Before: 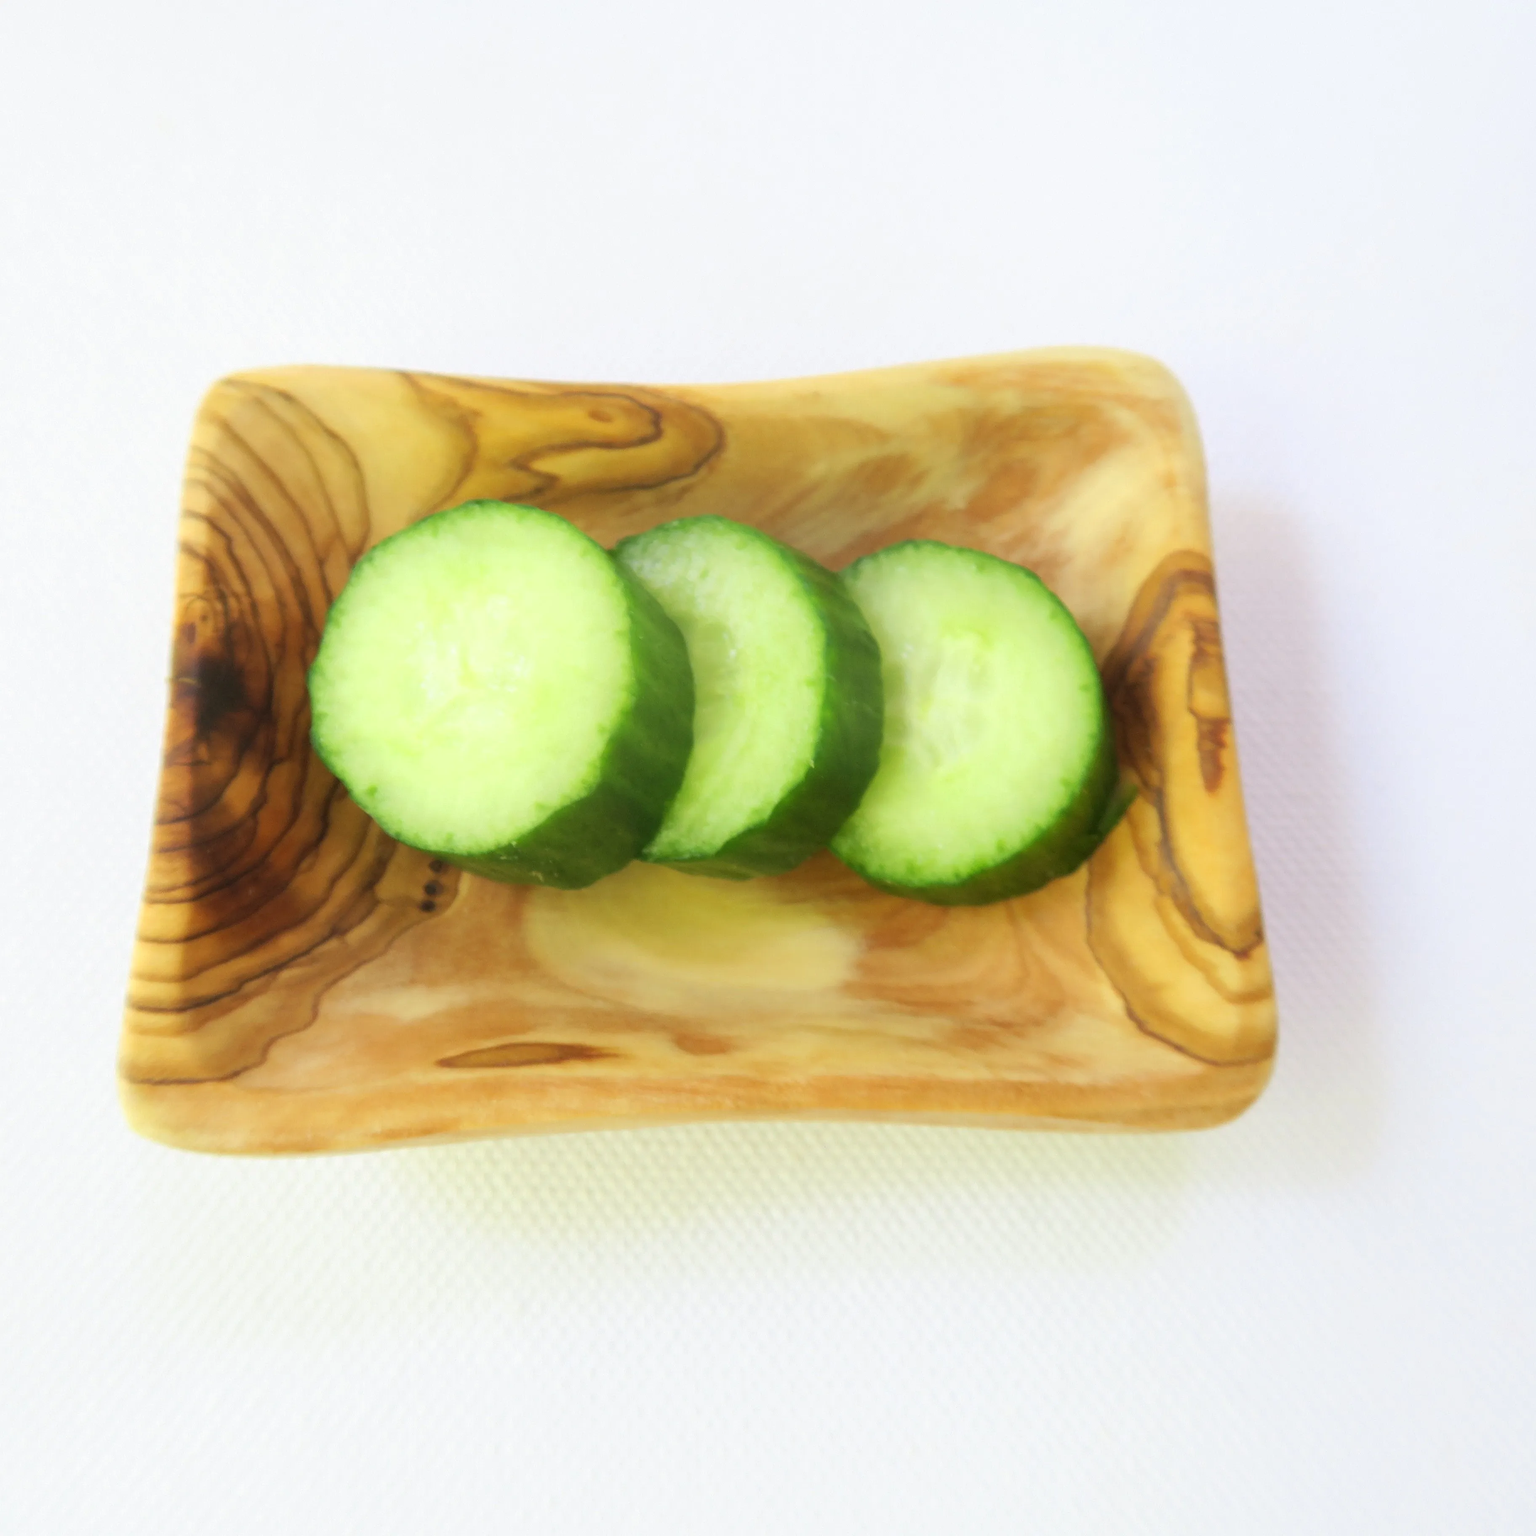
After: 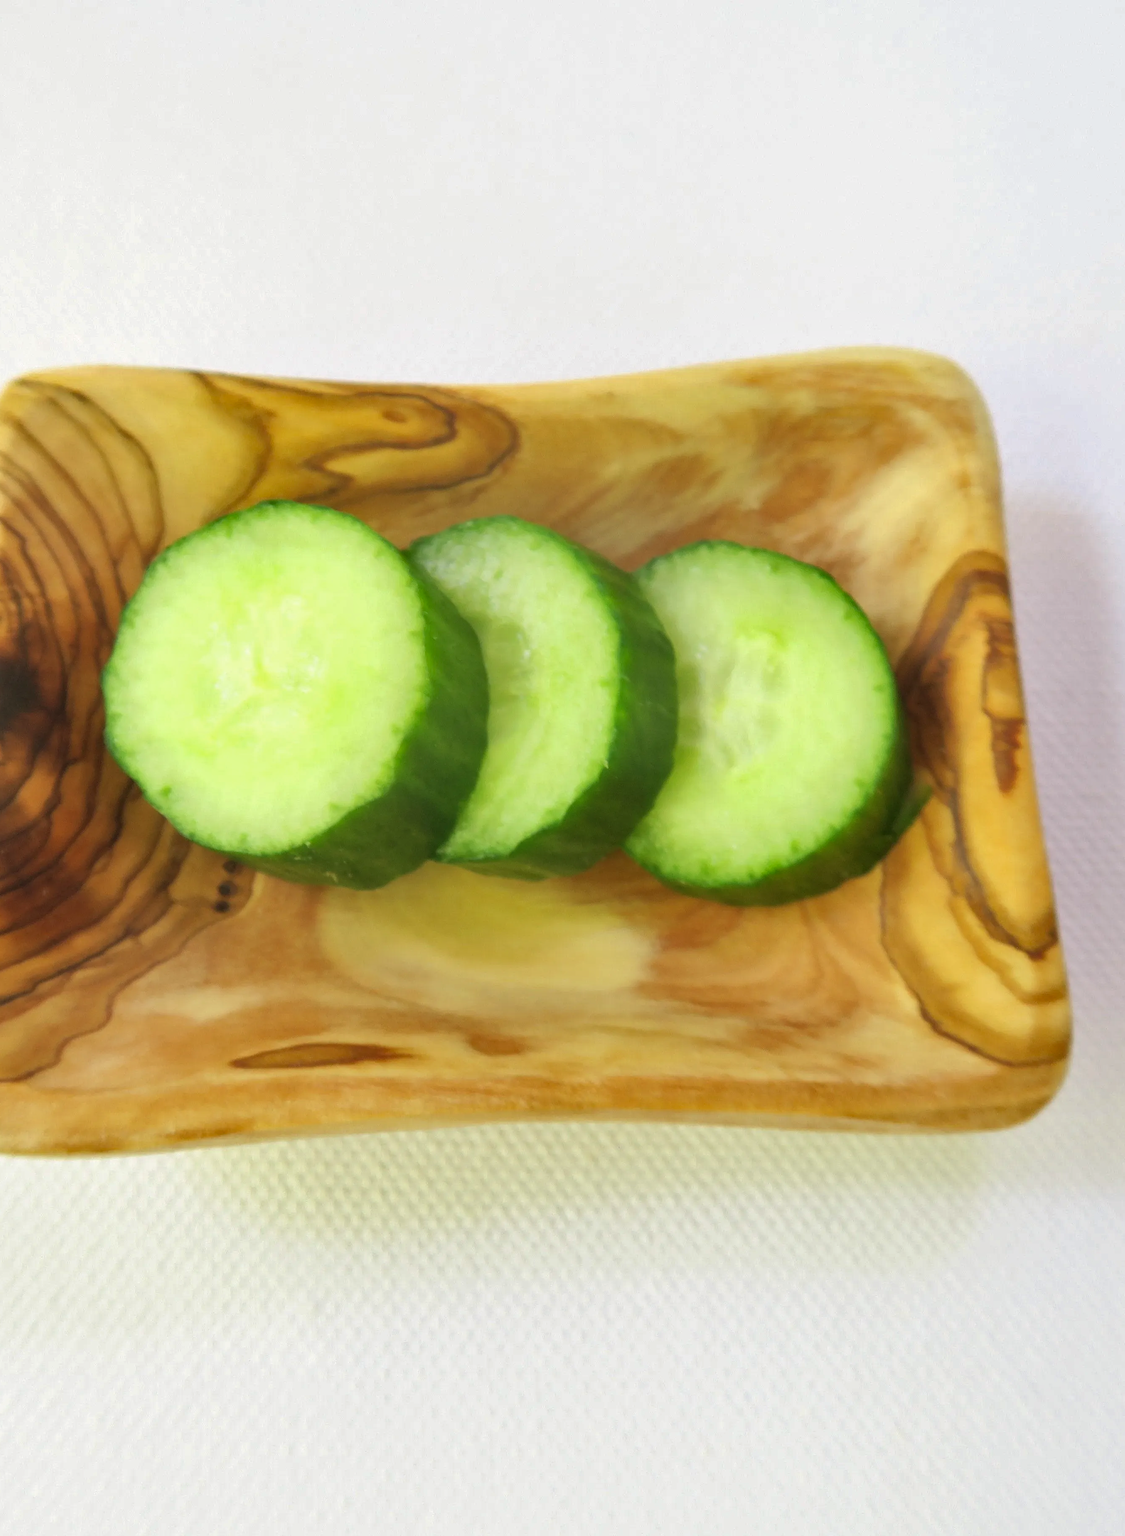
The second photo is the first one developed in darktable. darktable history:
white balance: red 1.009, blue 0.985
crop: left 13.443%, right 13.31%
shadows and highlights: shadows 40, highlights -54, highlights color adjustment 46%, low approximation 0.01, soften with gaussian
